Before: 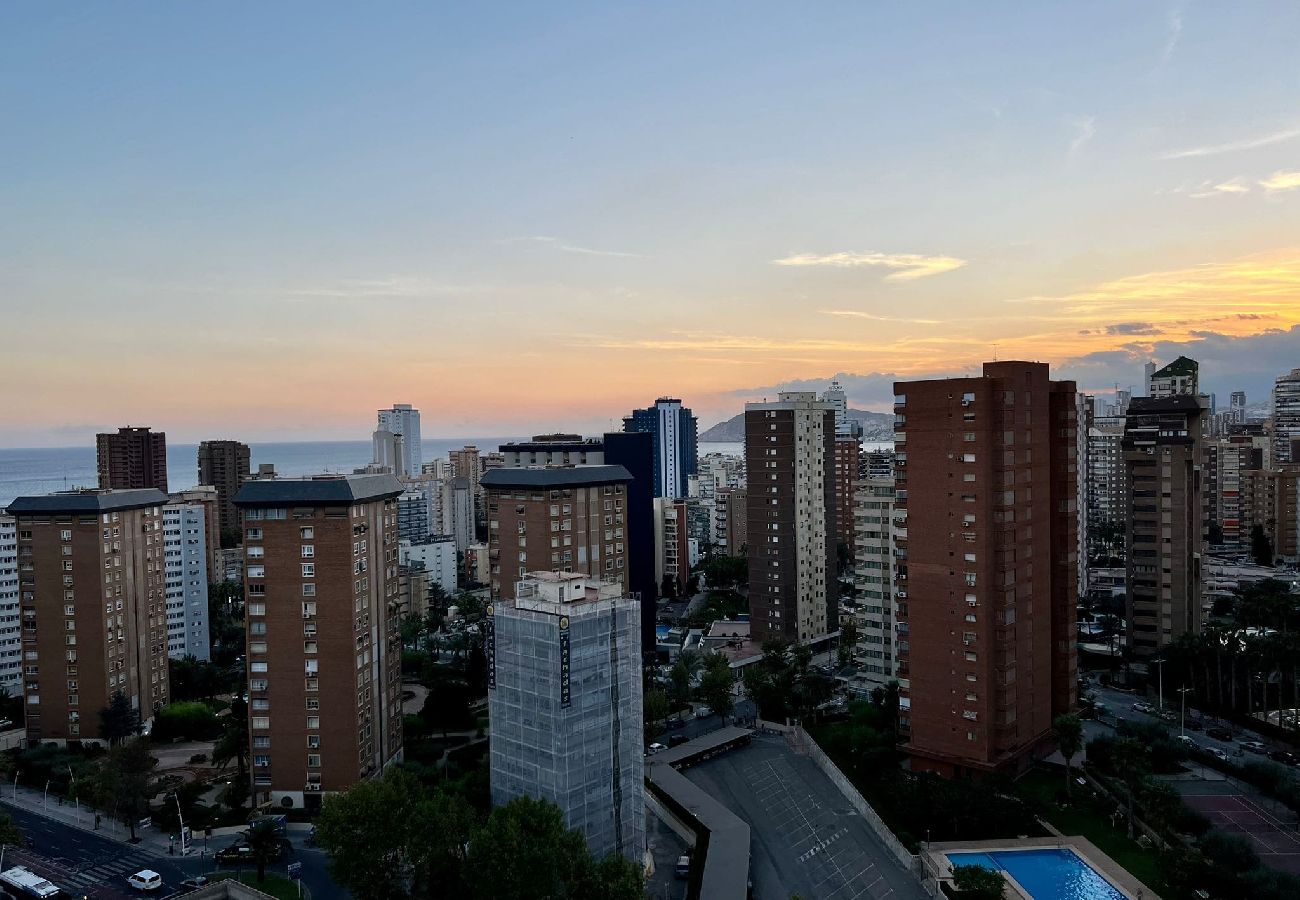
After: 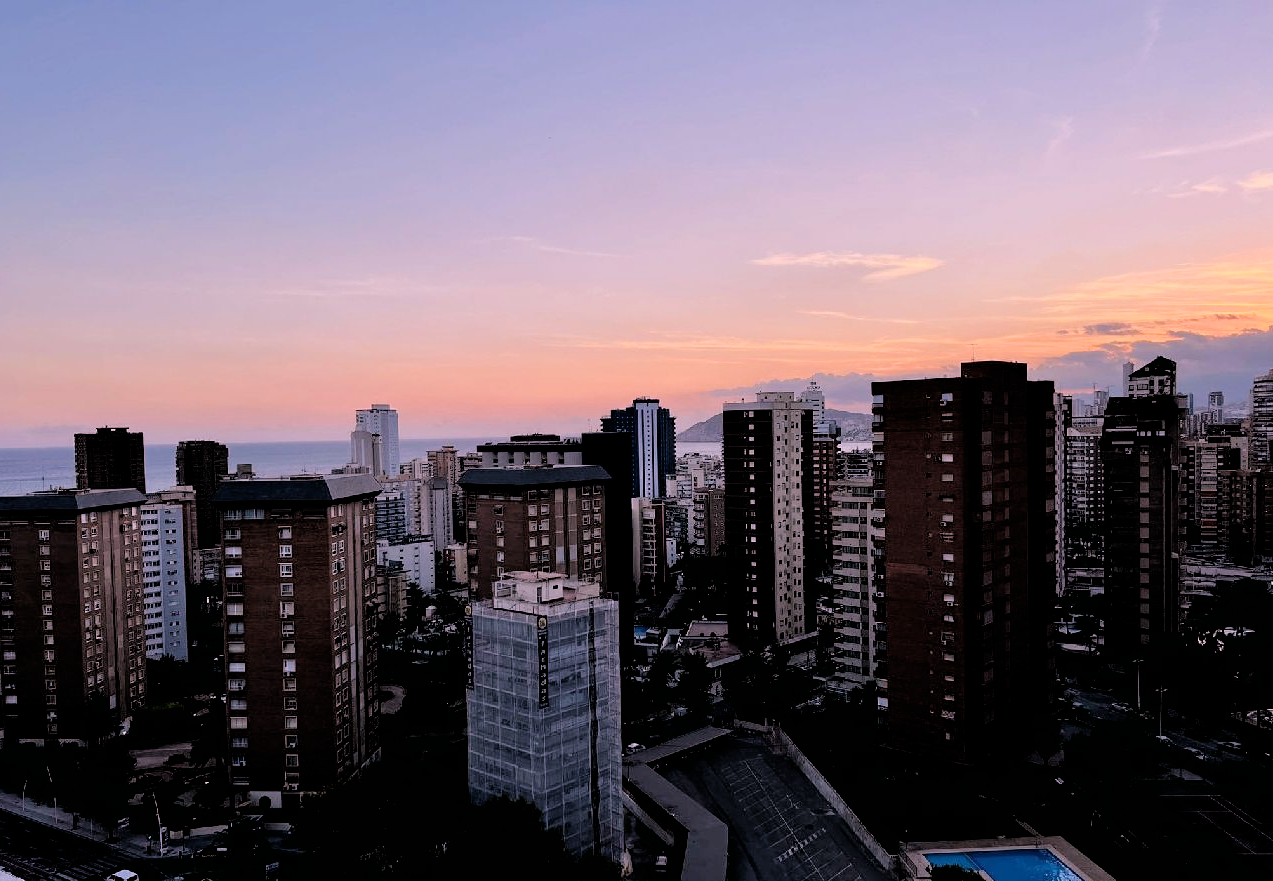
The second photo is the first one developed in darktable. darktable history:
crop: left 1.743%, right 0.268%, bottom 2.011%
filmic rgb: black relative exposure -3.31 EV, white relative exposure 3.45 EV, hardness 2.36, contrast 1.103
white balance: red 1.188, blue 1.11
exposure: exposure -0.064 EV, compensate highlight preservation false
